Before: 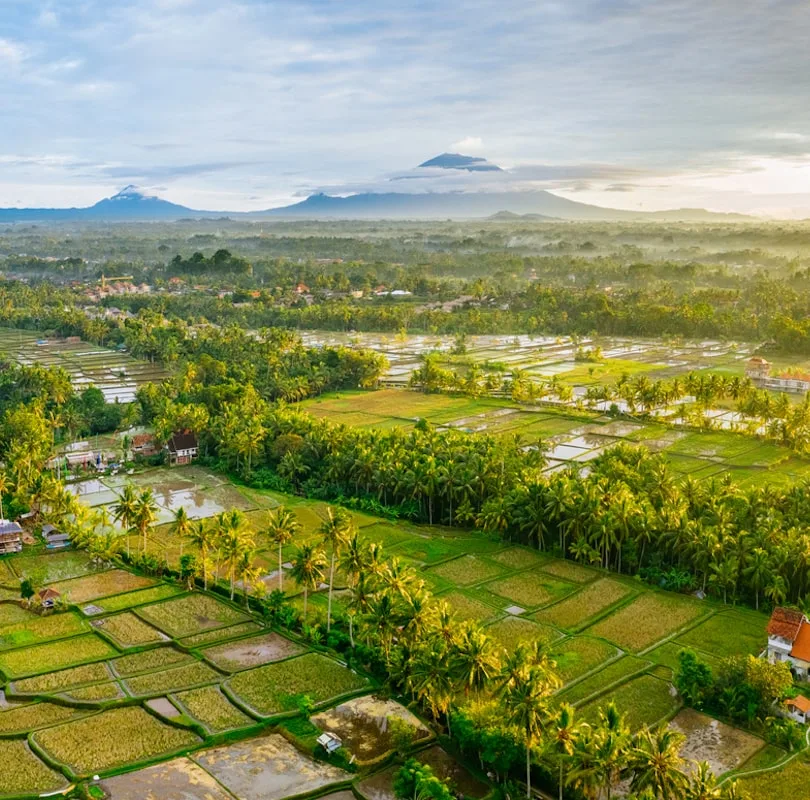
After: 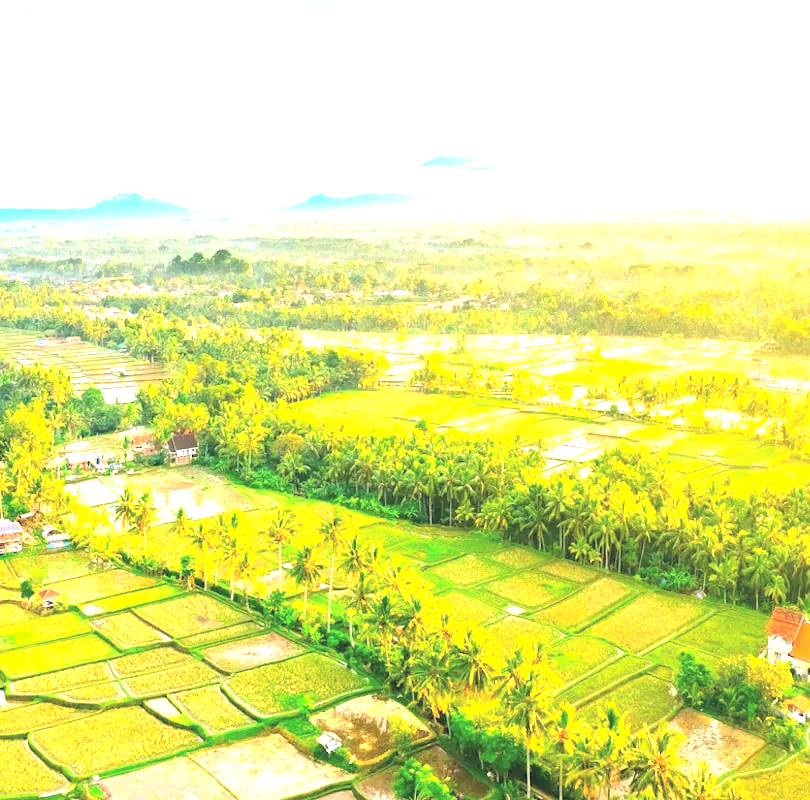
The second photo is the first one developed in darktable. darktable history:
contrast brightness saturation: brightness 0.28
exposure: black level correction 0, exposure 2 EV, compensate highlight preservation false
white balance: red 1.045, blue 0.932
